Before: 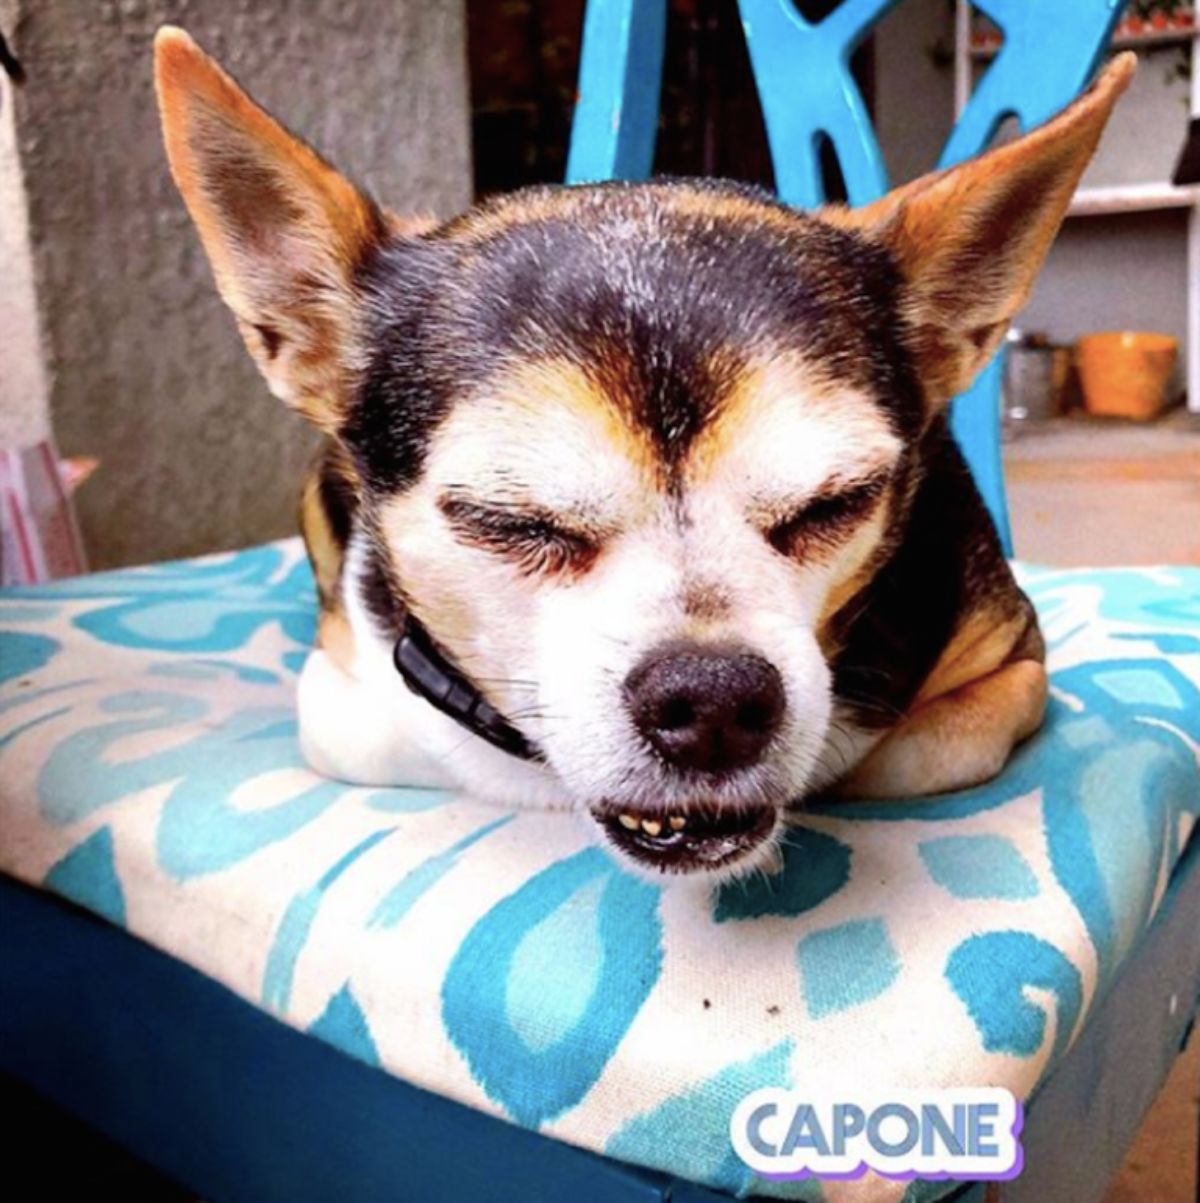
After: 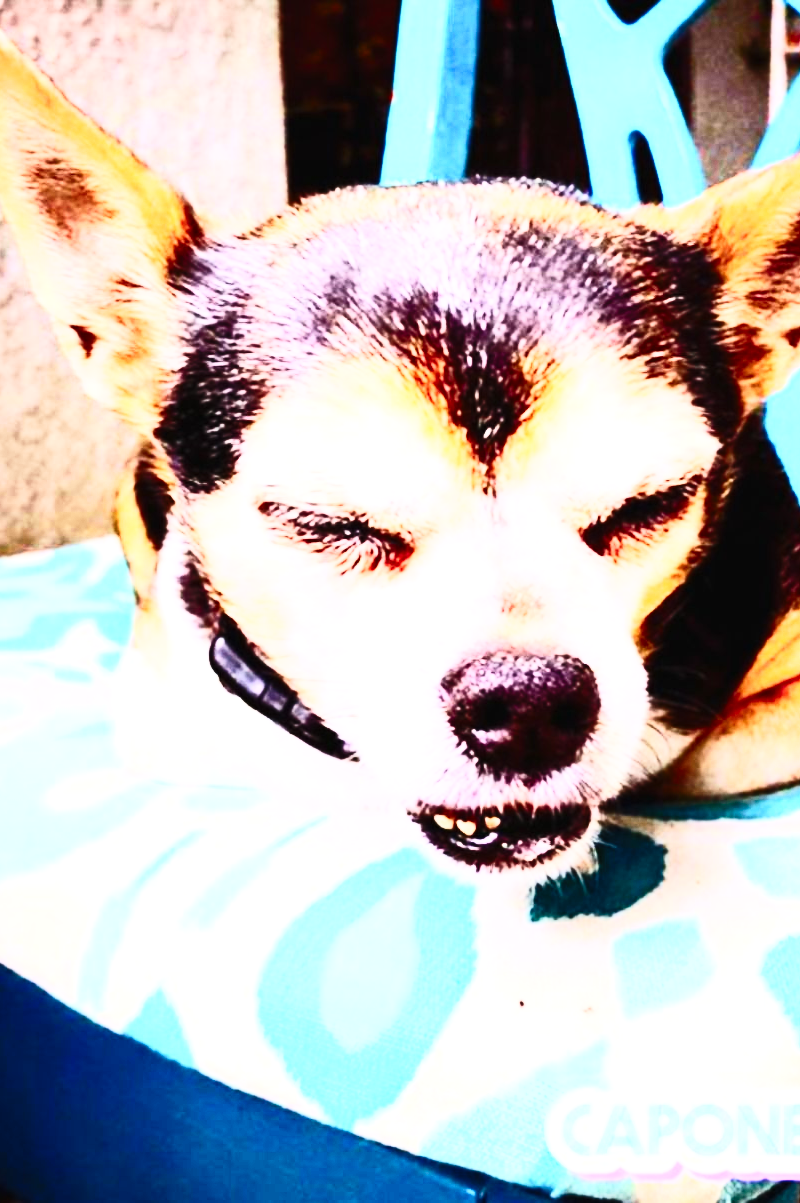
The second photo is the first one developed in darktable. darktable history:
exposure: black level correction 0, exposure 0.7 EV, compensate exposure bias true, compensate highlight preservation false
crop and rotate: left 15.446%, right 17.836%
contrast brightness saturation: contrast 0.62, brightness 0.34, saturation 0.14
base curve: curves: ch0 [(0, 0) (0.036, 0.025) (0.121, 0.166) (0.206, 0.329) (0.605, 0.79) (1, 1)], preserve colors none
